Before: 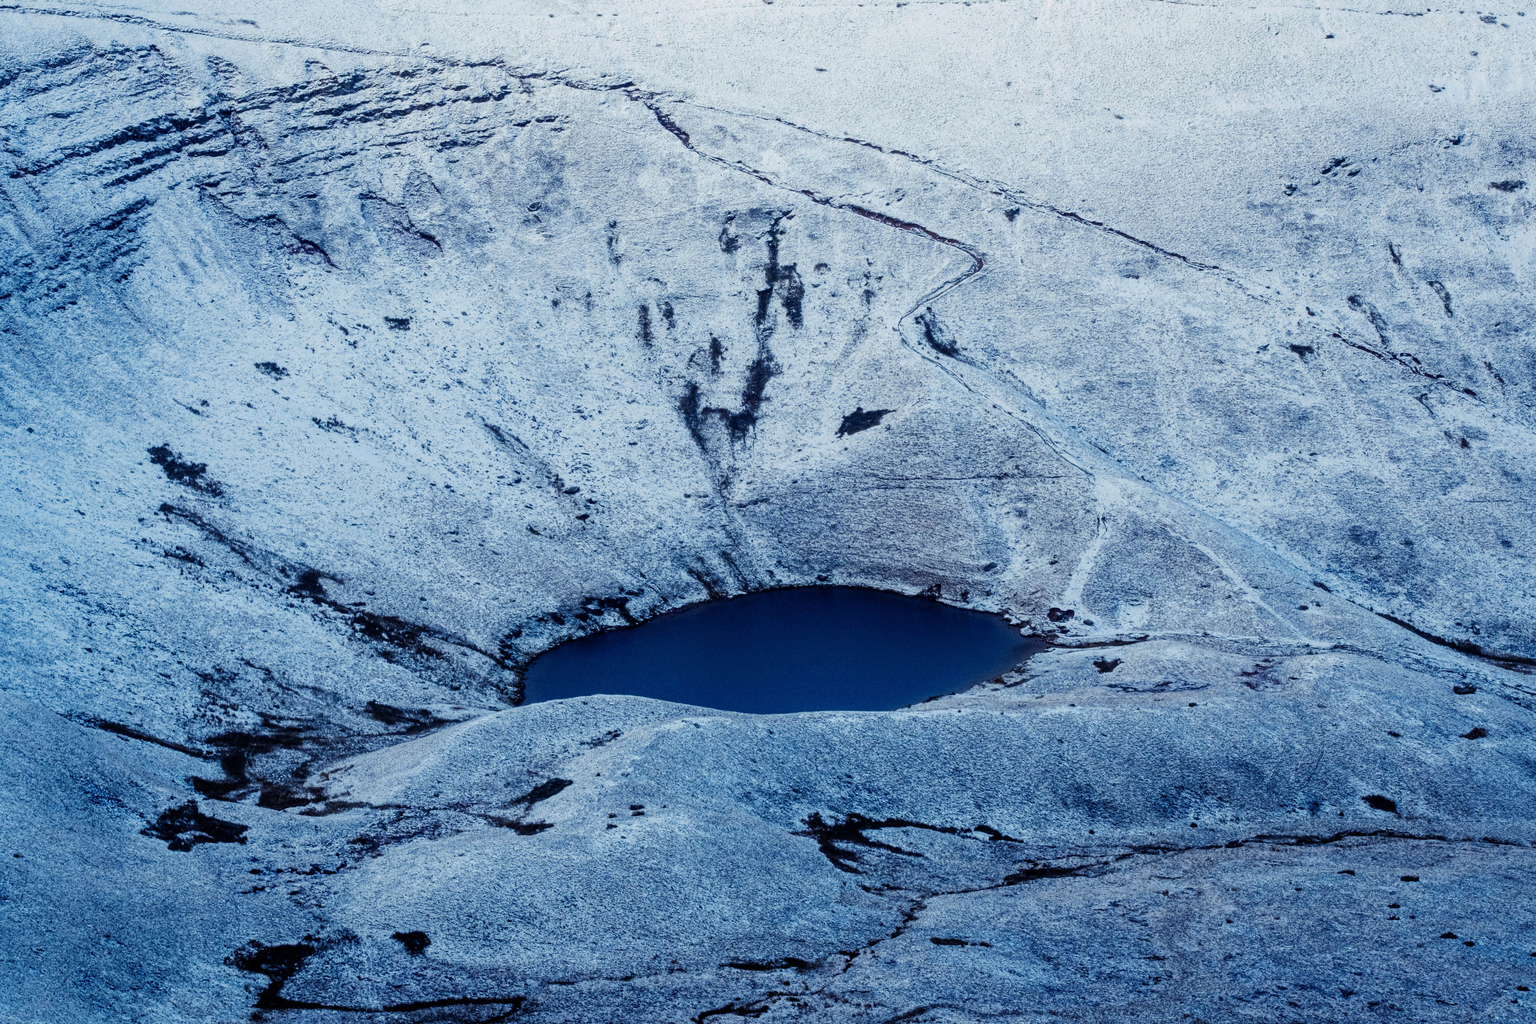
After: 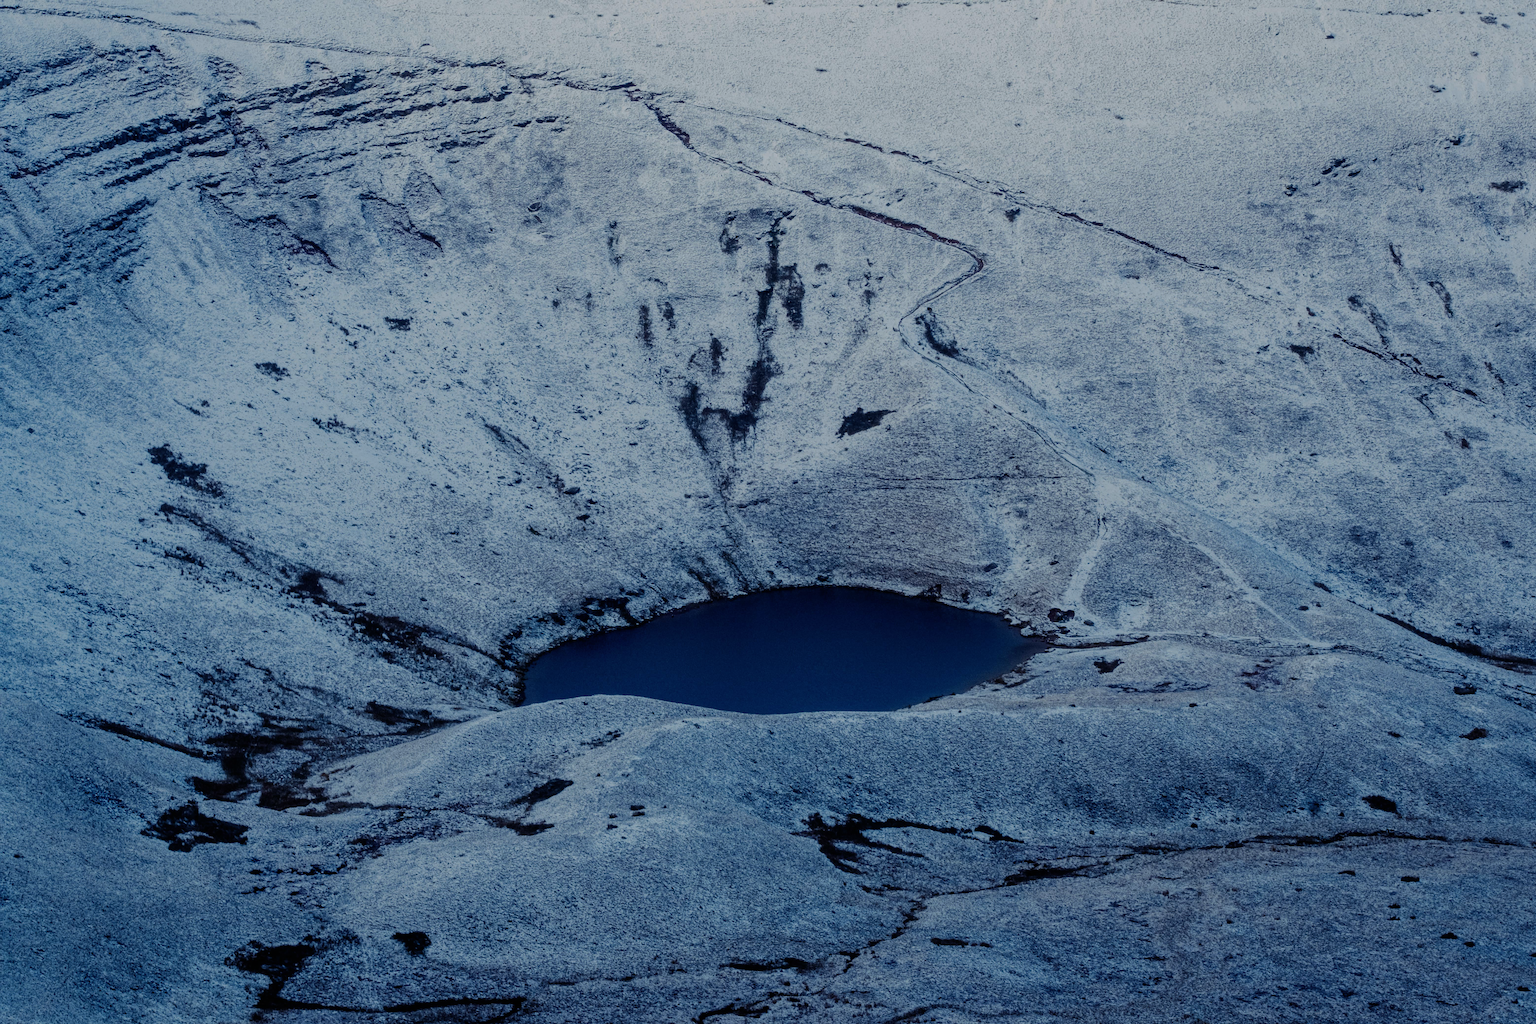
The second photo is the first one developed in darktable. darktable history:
base curve: curves: ch0 [(0, 0) (0.303, 0.277) (1, 1)], preserve colors none
exposure: black level correction 0, exposure -0.722 EV, compensate exposure bias true, compensate highlight preservation false
